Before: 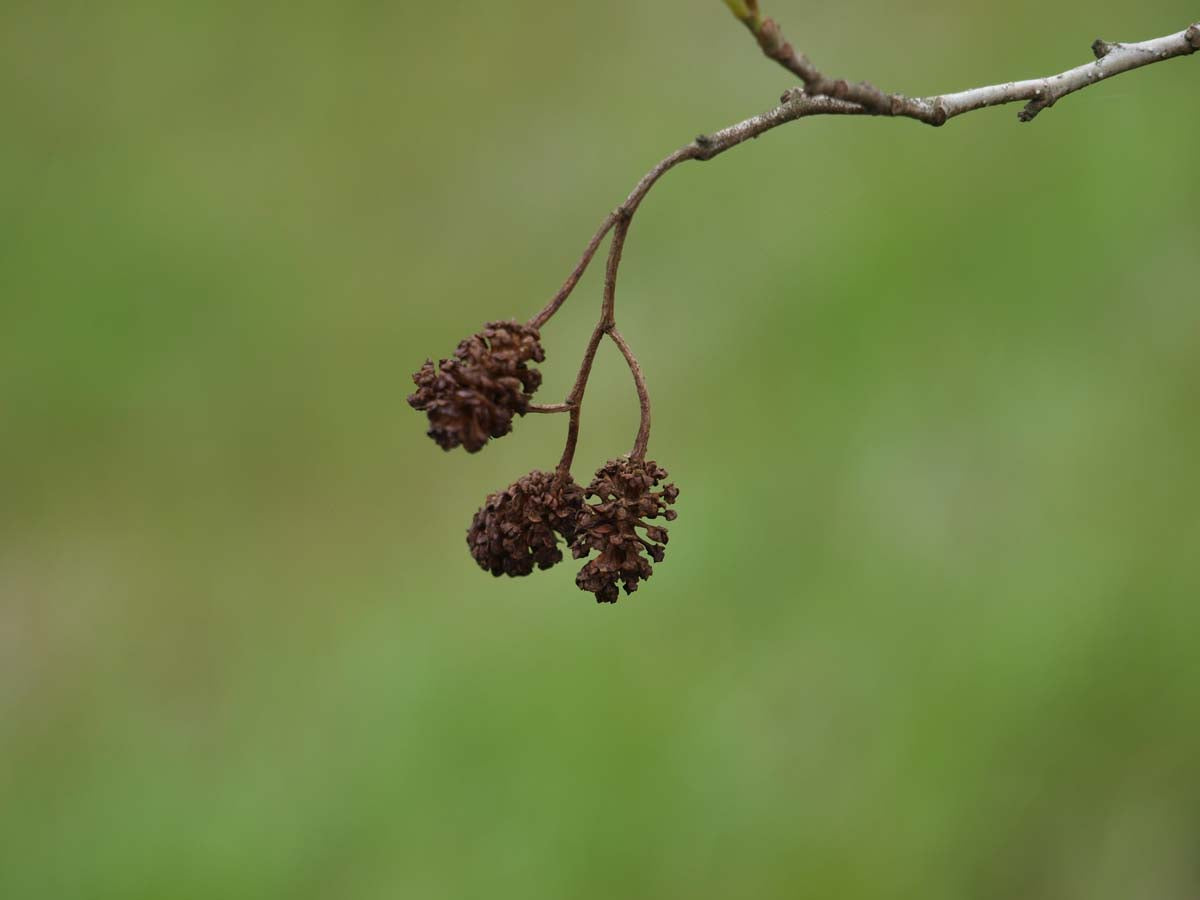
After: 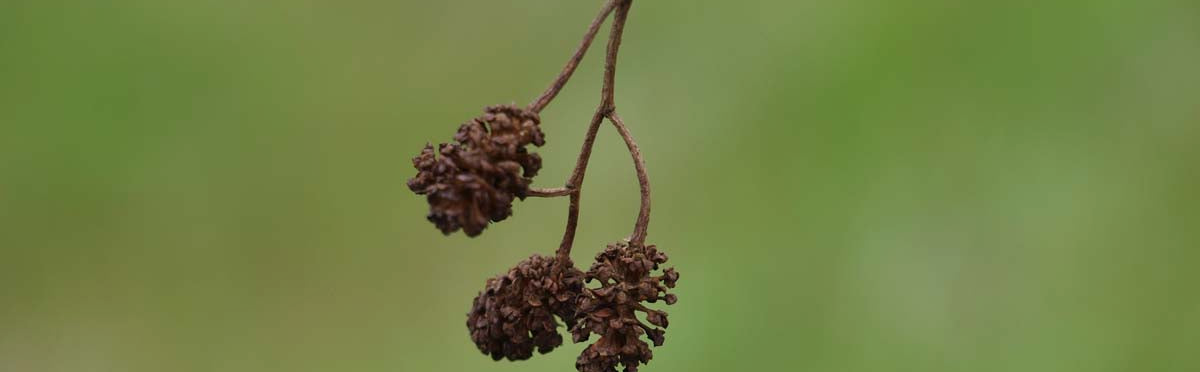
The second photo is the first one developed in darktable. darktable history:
tone equalizer: on, module defaults
crop and rotate: top 24.105%, bottom 34.538%
